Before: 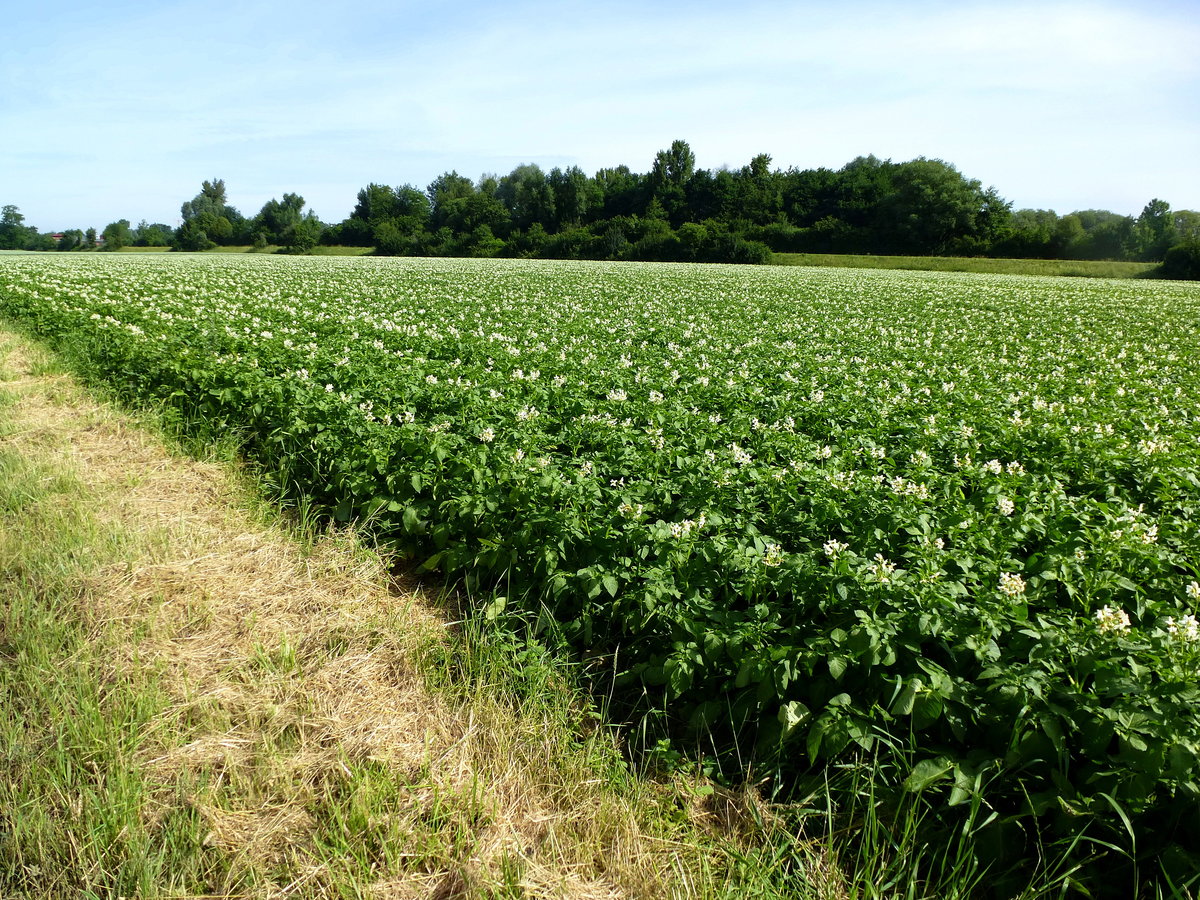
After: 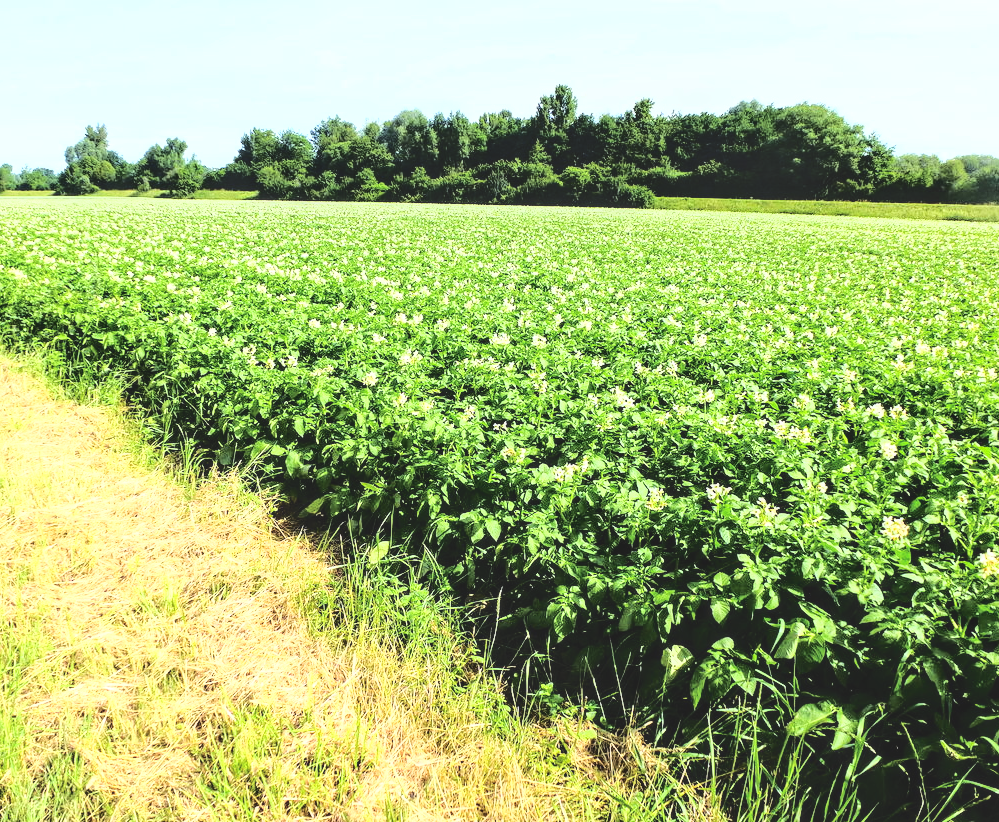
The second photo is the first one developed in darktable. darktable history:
exposure: black level correction -0.005, exposure 0.612 EV, compensate highlight preservation false
shadows and highlights: shadows 24.89, highlights -24.46
crop: left 9.76%, top 6.253%, right 6.974%, bottom 2.388%
local contrast: on, module defaults
tone curve: curves: ch0 [(0, 0) (0.003, 0.068) (0.011, 0.079) (0.025, 0.092) (0.044, 0.107) (0.069, 0.121) (0.1, 0.134) (0.136, 0.16) (0.177, 0.198) (0.224, 0.242) (0.277, 0.312) (0.335, 0.384) (0.399, 0.461) (0.468, 0.539) (0.543, 0.622) (0.623, 0.691) (0.709, 0.763) (0.801, 0.833) (0.898, 0.909) (1, 1)], color space Lab, independent channels, preserve colors none
base curve: curves: ch0 [(0, 0) (0, 0) (0.002, 0.001) (0.008, 0.003) (0.019, 0.011) (0.037, 0.037) (0.064, 0.11) (0.102, 0.232) (0.152, 0.379) (0.216, 0.524) (0.296, 0.665) (0.394, 0.789) (0.512, 0.881) (0.651, 0.945) (0.813, 0.986) (1, 1)]
color zones: curves: ch0 [(0.068, 0.464) (0.25, 0.5) (0.48, 0.508) (0.75, 0.536) (0.886, 0.476) (0.967, 0.456)]; ch1 [(0.066, 0.456) (0.25, 0.5) (0.616, 0.508) (0.746, 0.56) (0.934, 0.444)]
